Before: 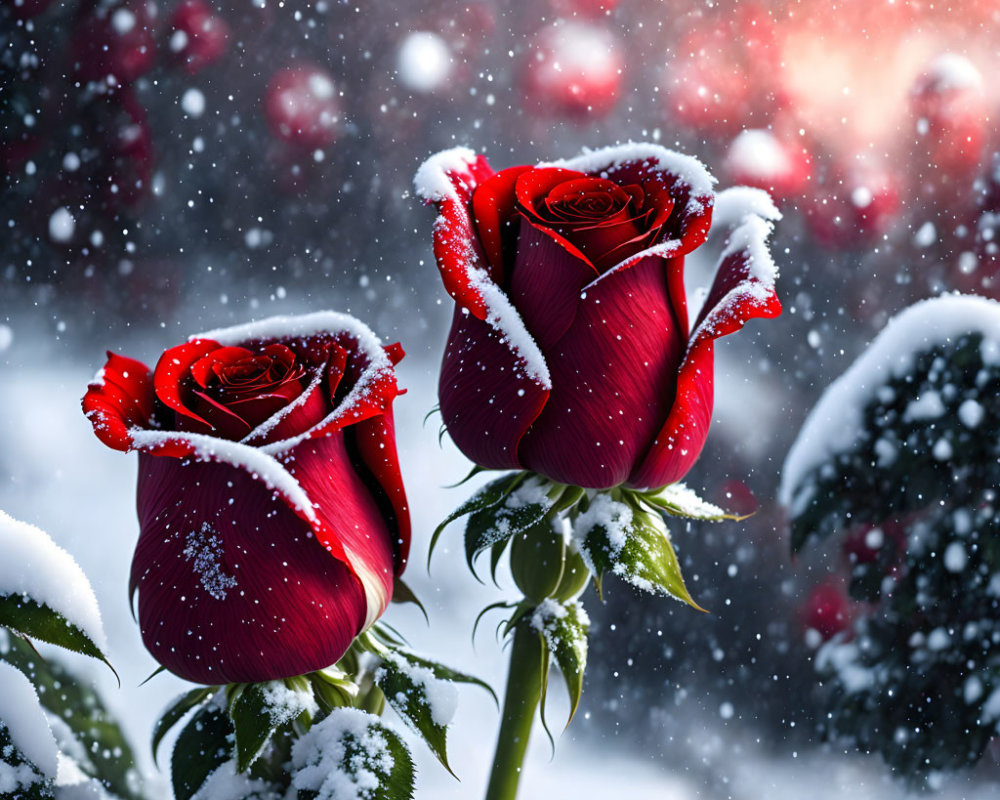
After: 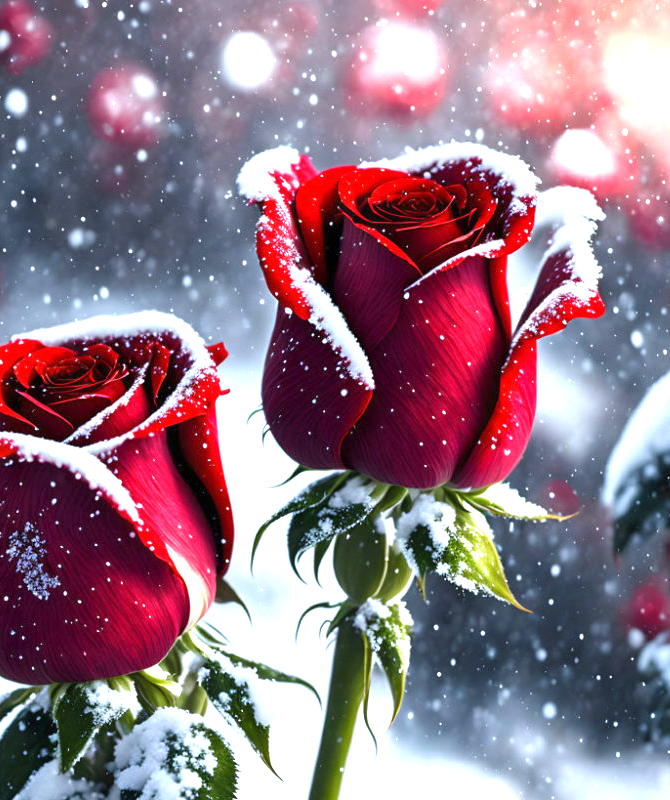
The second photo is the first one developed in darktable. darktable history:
shadows and highlights: shadows 36.31, highlights -26.64, soften with gaussian
crop and rotate: left 17.766%, right 15.231%
exposure: exposure 1 EV, compensate highlight preservation false
